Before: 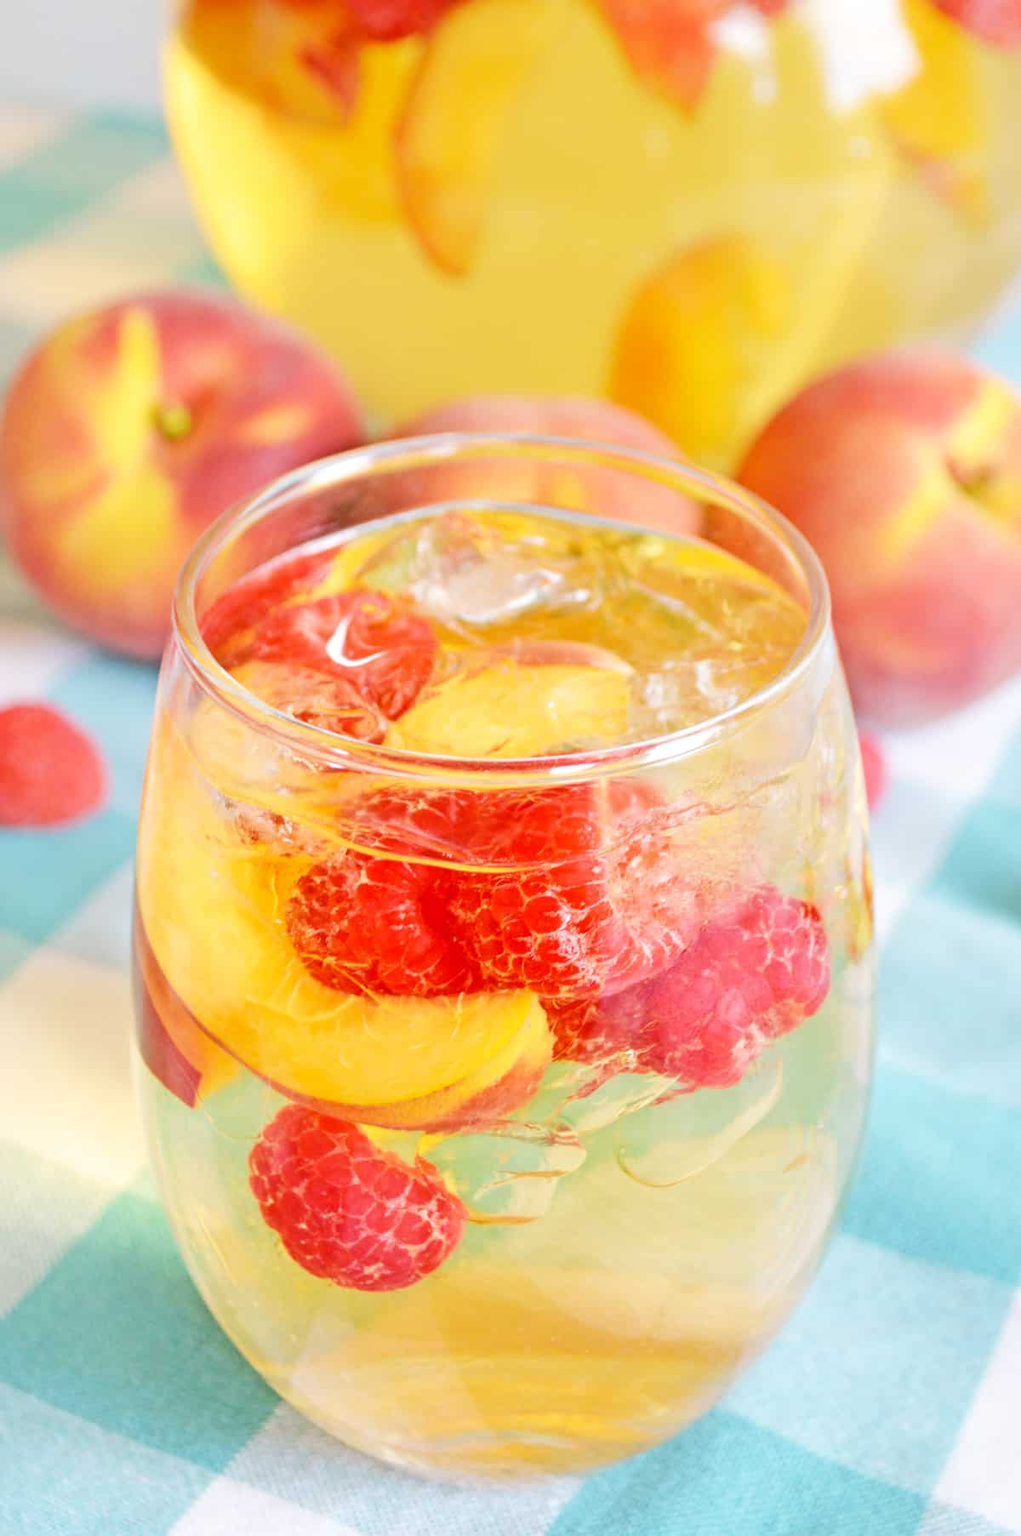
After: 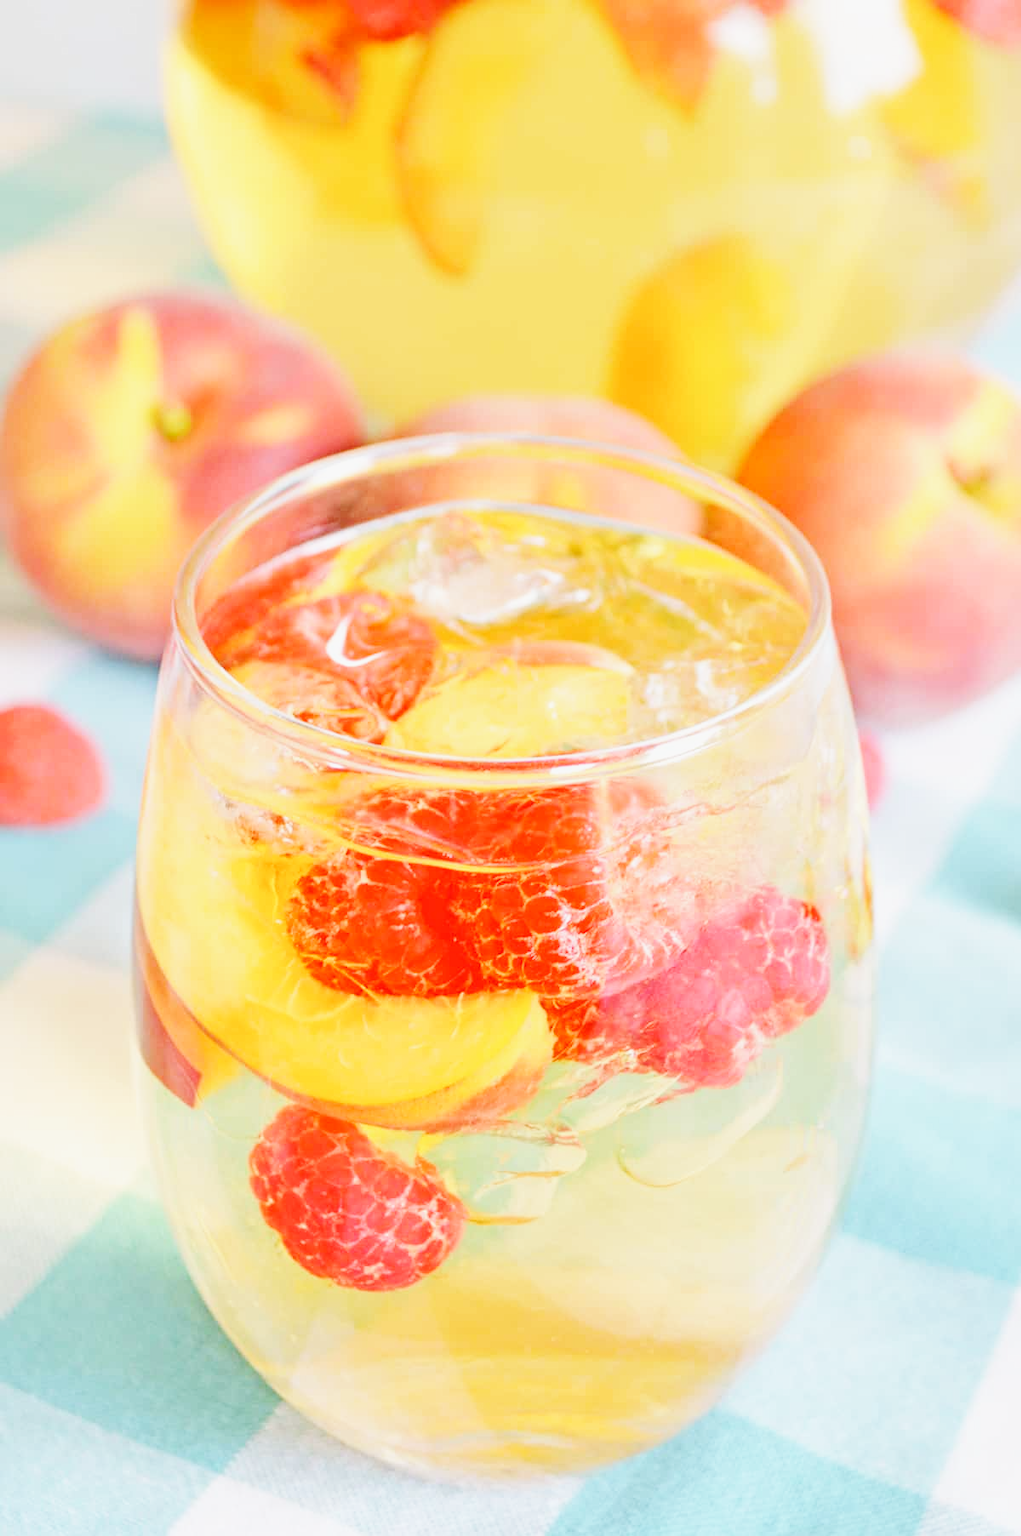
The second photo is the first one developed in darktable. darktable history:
color balance: lift [1.01, 1, 1, 1], gamma [1.097, 1, 1, 1], gain [0.85, 1, 1, 1]
base curve: curves: ch0 [(0, 0) (0.036, 0.025) (0.121, 0.166) (0.206, 0.329) (0.605, 0.79) (1, 1)], preserve colors none
